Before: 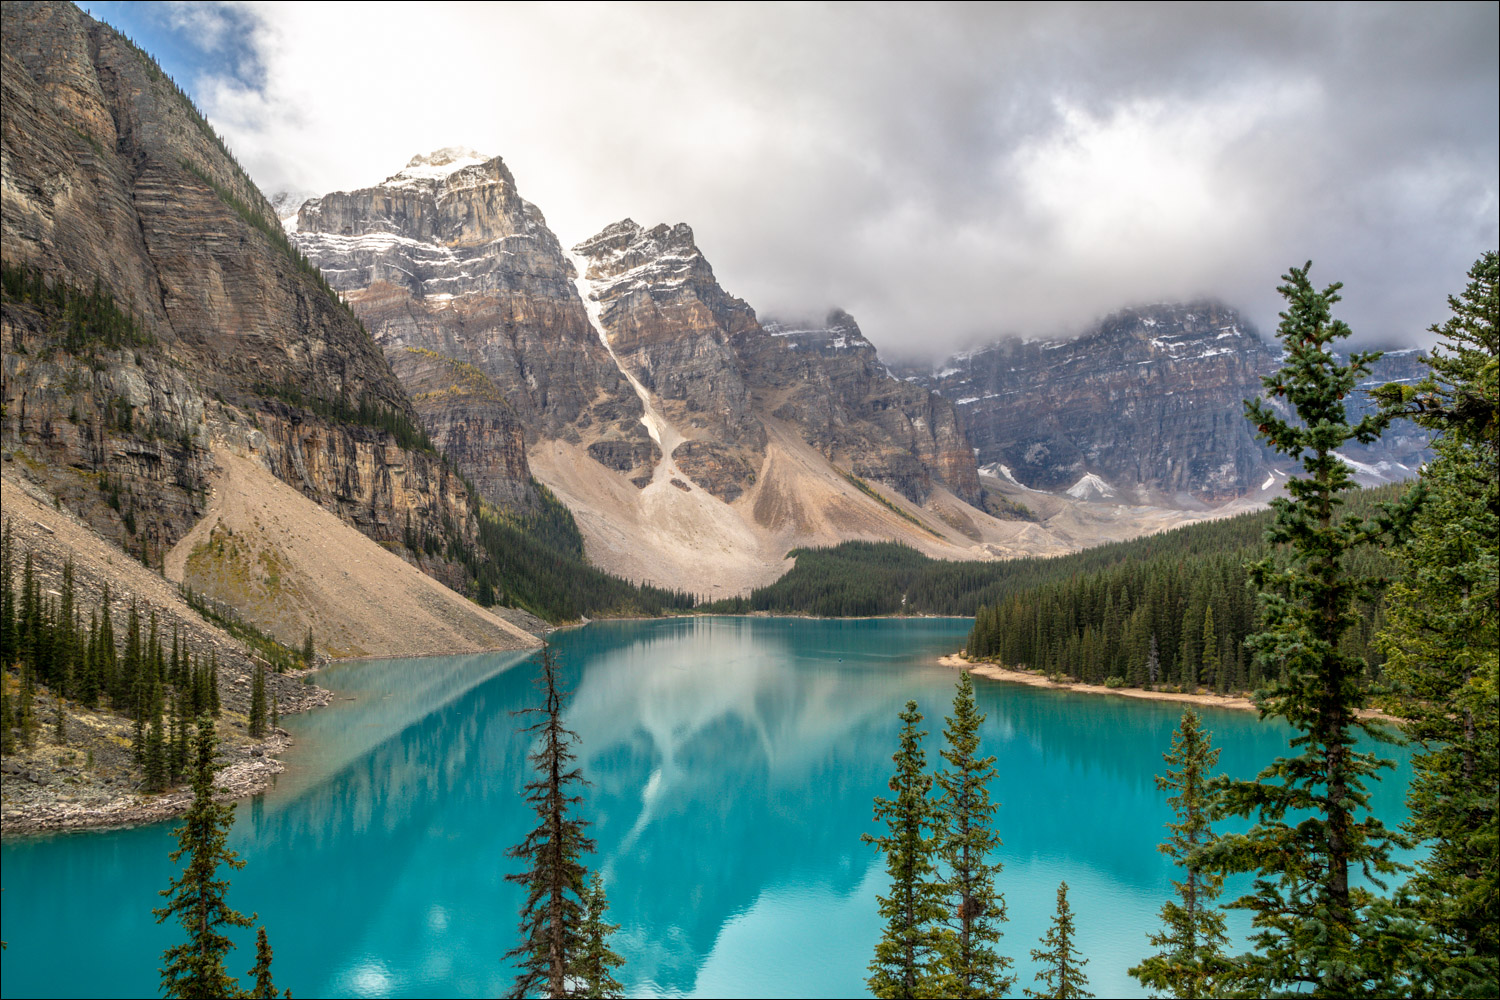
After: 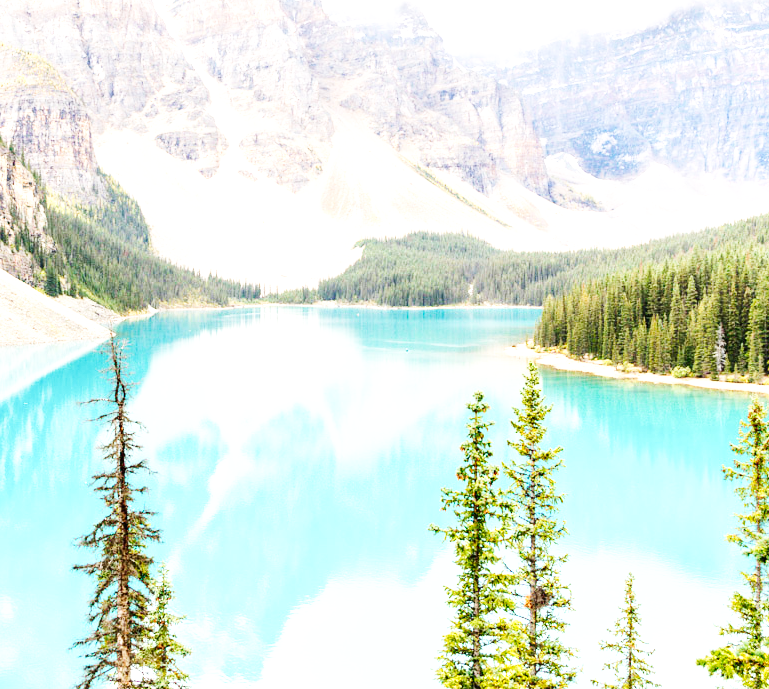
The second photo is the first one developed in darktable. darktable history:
crop and rotate: left 28.871%, top 31%, right 19.826%
contrast brightness saturation: contrast 0.081, saturation 0.016
exposure: black level correction 0, exposure 1.758 EV, compensate exposure bias true, compensate highlight preservation false
base curve: curves: ch0 [(0, 0.003) (0.001, 0.002) (0.006, 0.004) (0.02, 0.022) (0.048, 0.086) (0.094, 0.234) (0.162, 0.431) (0.258, 0.629) (0.385, 0.8) (0.548, 0.918) (0.751, 0.988) (1, 1)], preserve colors none
